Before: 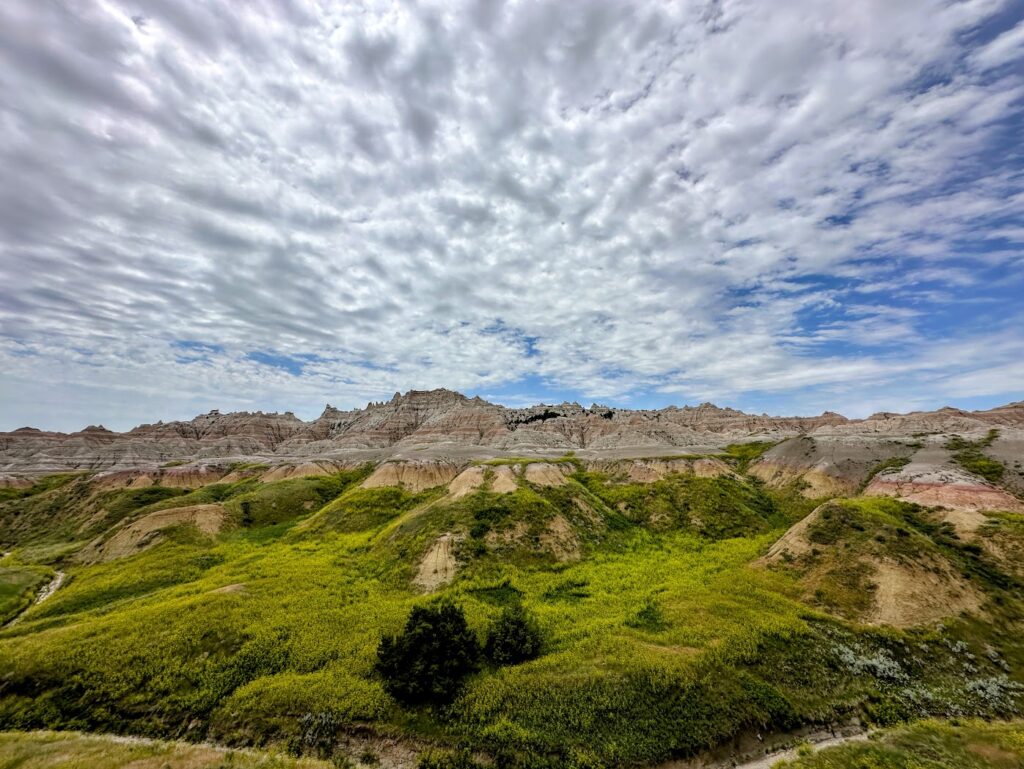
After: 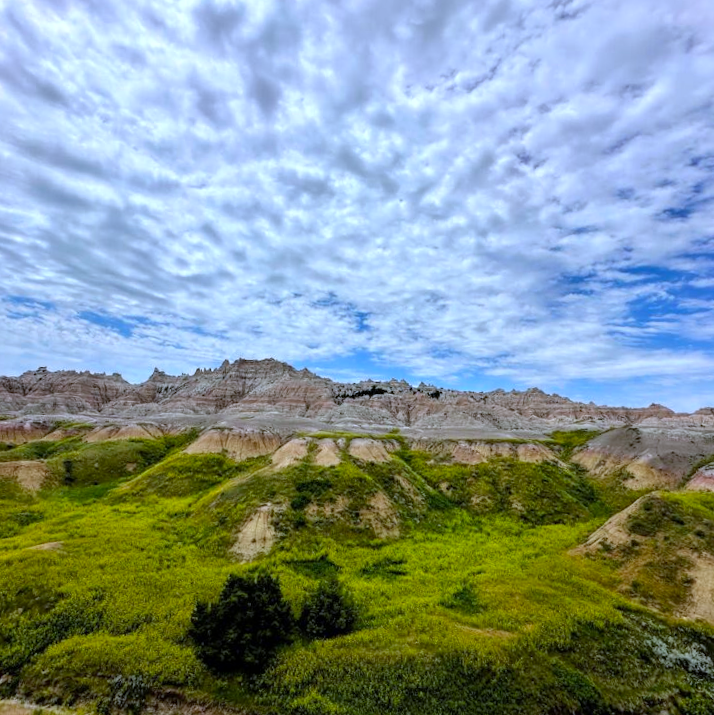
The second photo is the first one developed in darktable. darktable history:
crop and rotate: angle -3.27°, left 14.277%, top 0.028%, right 10.766%, bottom 0.028%
white balance: red 0.948, green 1.02, blue 1.176
